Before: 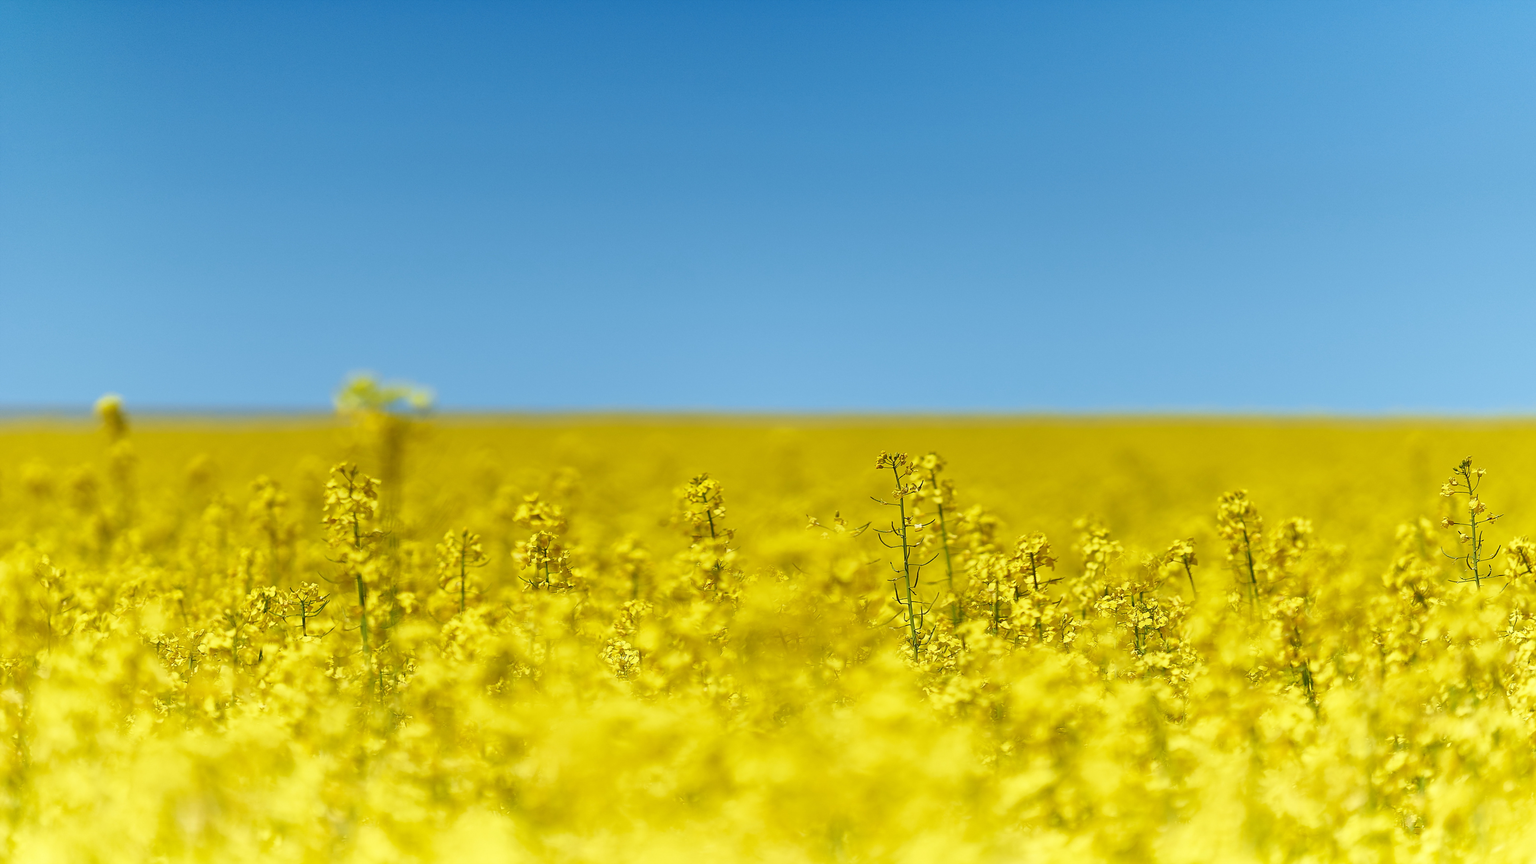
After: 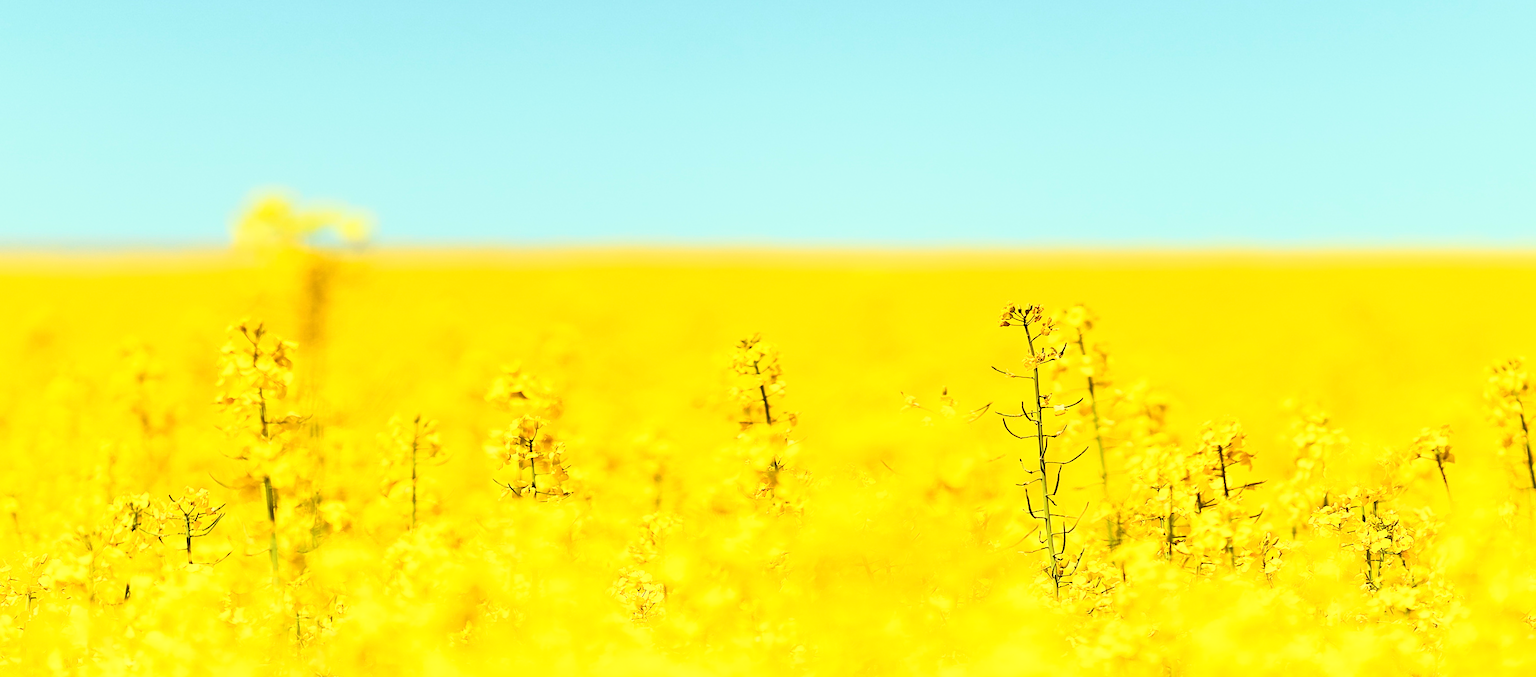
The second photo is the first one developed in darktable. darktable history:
crop: left 11.123%, top 27.61%, right 18.3%, bottom 17.034%
white balance: red 1.08, blue 0.791
rgb curve: curves: ch0 [(0, 0) (0.21, 0.15) (0.24, 0.21) (0.5, 0.75) (0.75, 0.96) (0.89, 0.99) (1, 1)]; ch1 [(0, 0.02) (0.21, 0.13) (0.25, 0.2) (0.5, 0.67) (0.75, 0.9) (0.89, 0.97) (1, 1)]; ch2 [(0, 0.02) (0.21, 0.13) (0.25, 0.2) (0.5, 0.67) (0.75, 0.9) (0.89, 0.97) (1, 1)], compensate middle gray true
rgb levels: mode RGB, independent channels, levels [[0, 0.474, 1], [0, 0.5, 1], [0, 0.5, 1]]
